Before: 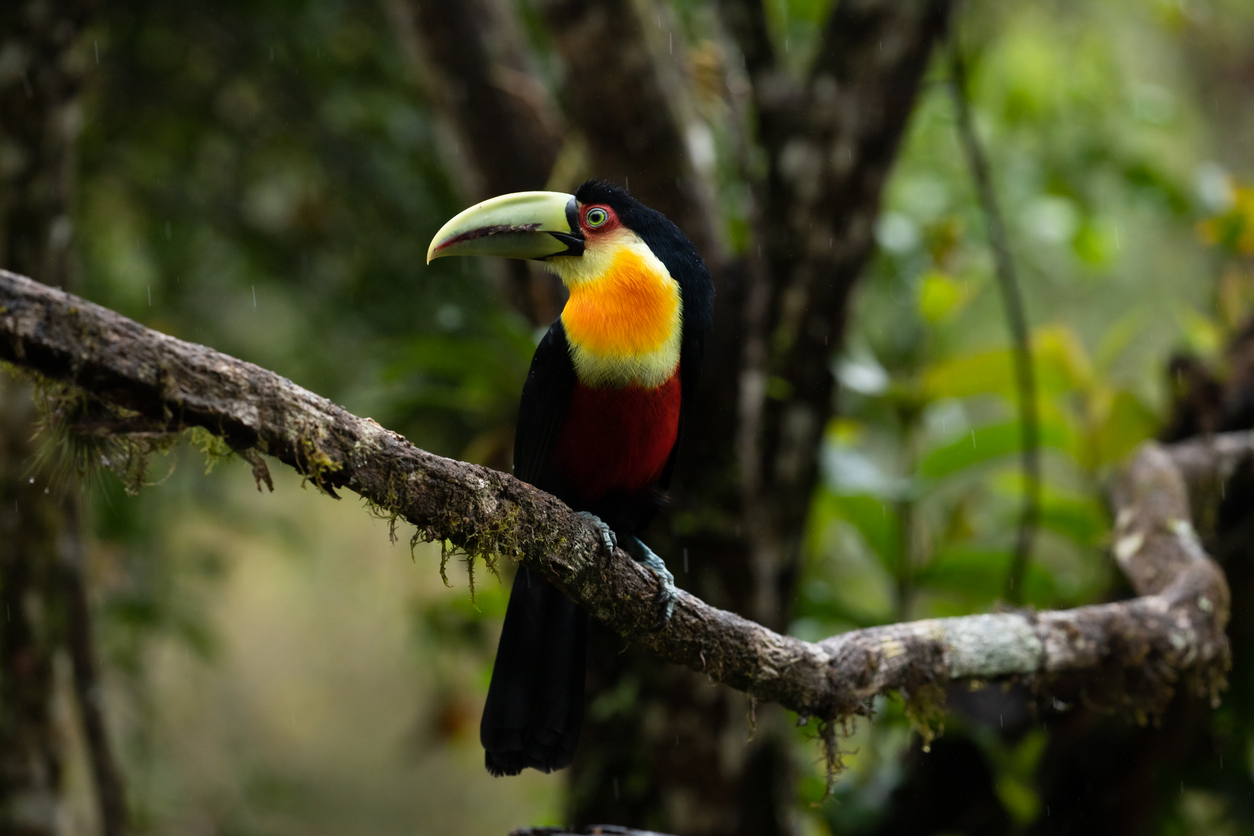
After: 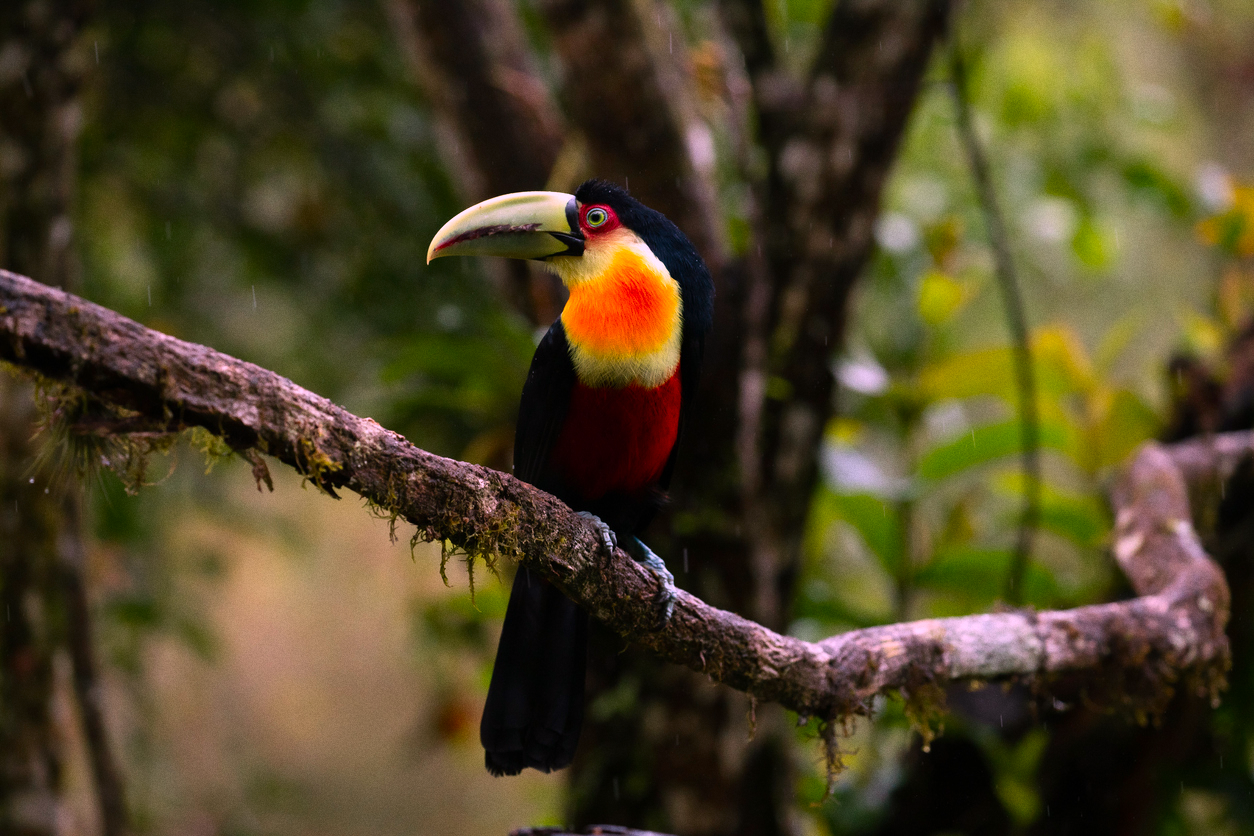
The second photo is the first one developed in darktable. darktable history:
color zones: curves: ch0 [(0, 0.5) (0.143, 0.5) (0.286, 0.5) (0.429, 0.504) (0.571, 0.5) (0.714, 0.509) (0.857, 0.5) (1, 0.5)]; ch1 [(0, 0.425) (0.143, 0.425) (0.286, 0.375) (0.429, 0.405) (0.571, 0.5) (0.714, 0.47) (0.857, 0.425) (1, 0.435)]; ch2 [(0, 0.5) (0.143, 0.5) (0.286, 0.5) (0.429, 0.517) (0.571, 0.5) (0.714, 0.51) (0.857, 0.5) (1, 0.5)]
grain: coarseness 0.09 ISO, strength 16.61%
color correction: highlights a* 19.5, highlights b* -11.53, saturation 1.69
